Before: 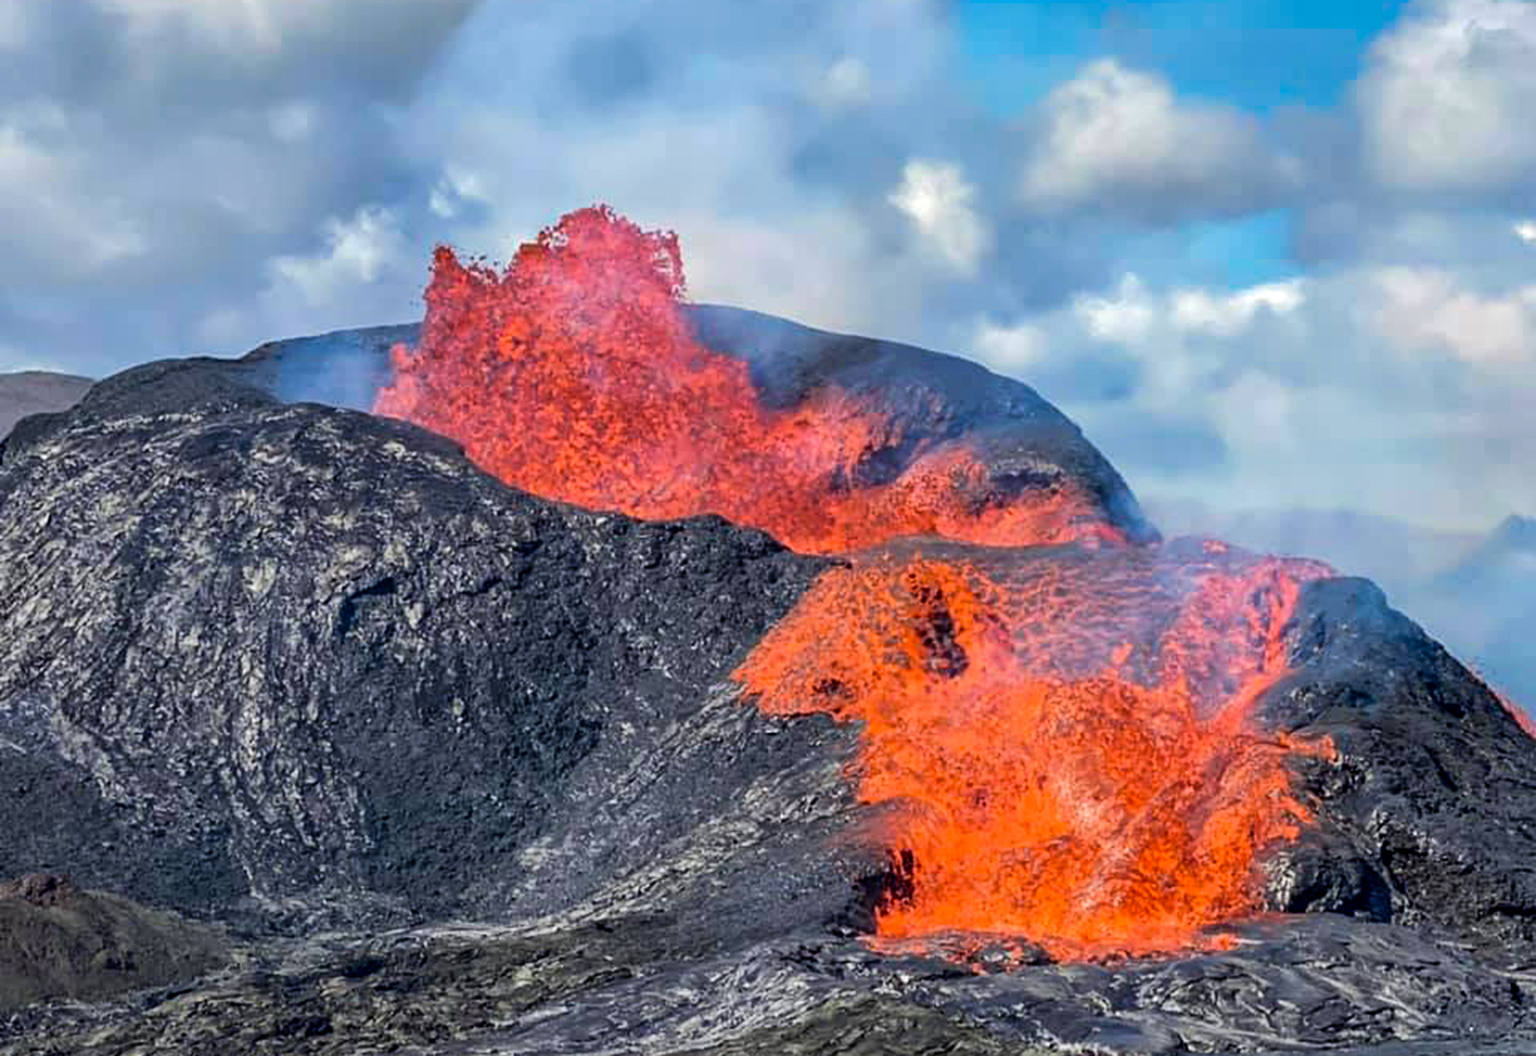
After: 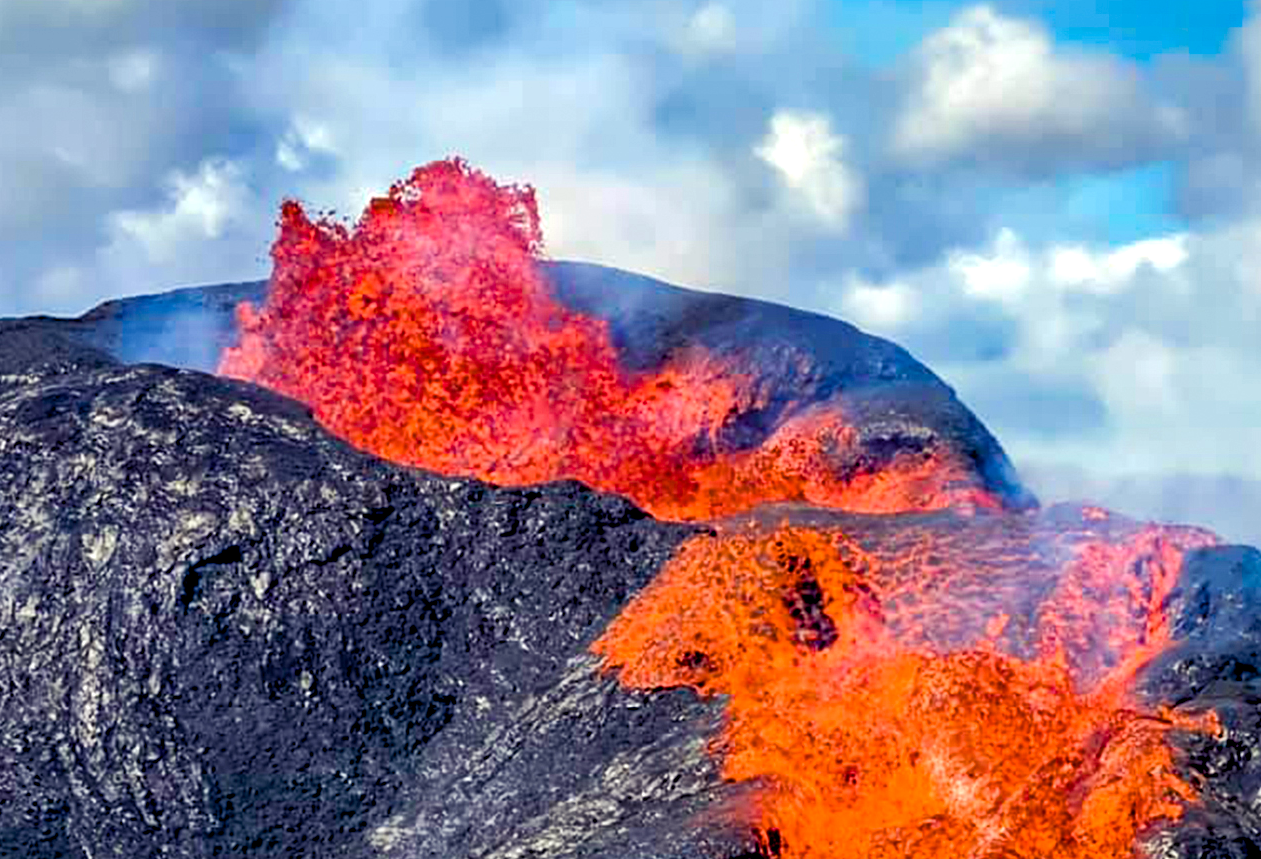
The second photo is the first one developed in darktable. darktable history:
crop and rotate: left 10.77%, top 5.1%, right 10.41%, bottom 16.76%
contrast brightness saturation: saturation -0.05
color balance rgb: shadows lift › luminance -21.66%, shadows lift › chroma 6.57%, shadows lift › hue 270°, power › chroma 0.68%, power › hue 60°, highlights gain › luminance 6.08%, highlights gain › chroma 1.33%, highlights gain › hue 90°, global offset › luminance -0.87%, perceptual saturation grading › global saturation 26.86%, perceptual saturation grading › highlights -28.39%, perceptual saturation grading › mid-tones 15.22%, perceptual saturation grading › shadows 33.98%, perceptual brilliance grading › highlights 10%, perceptual brilliance grading › mid-tones 5%
